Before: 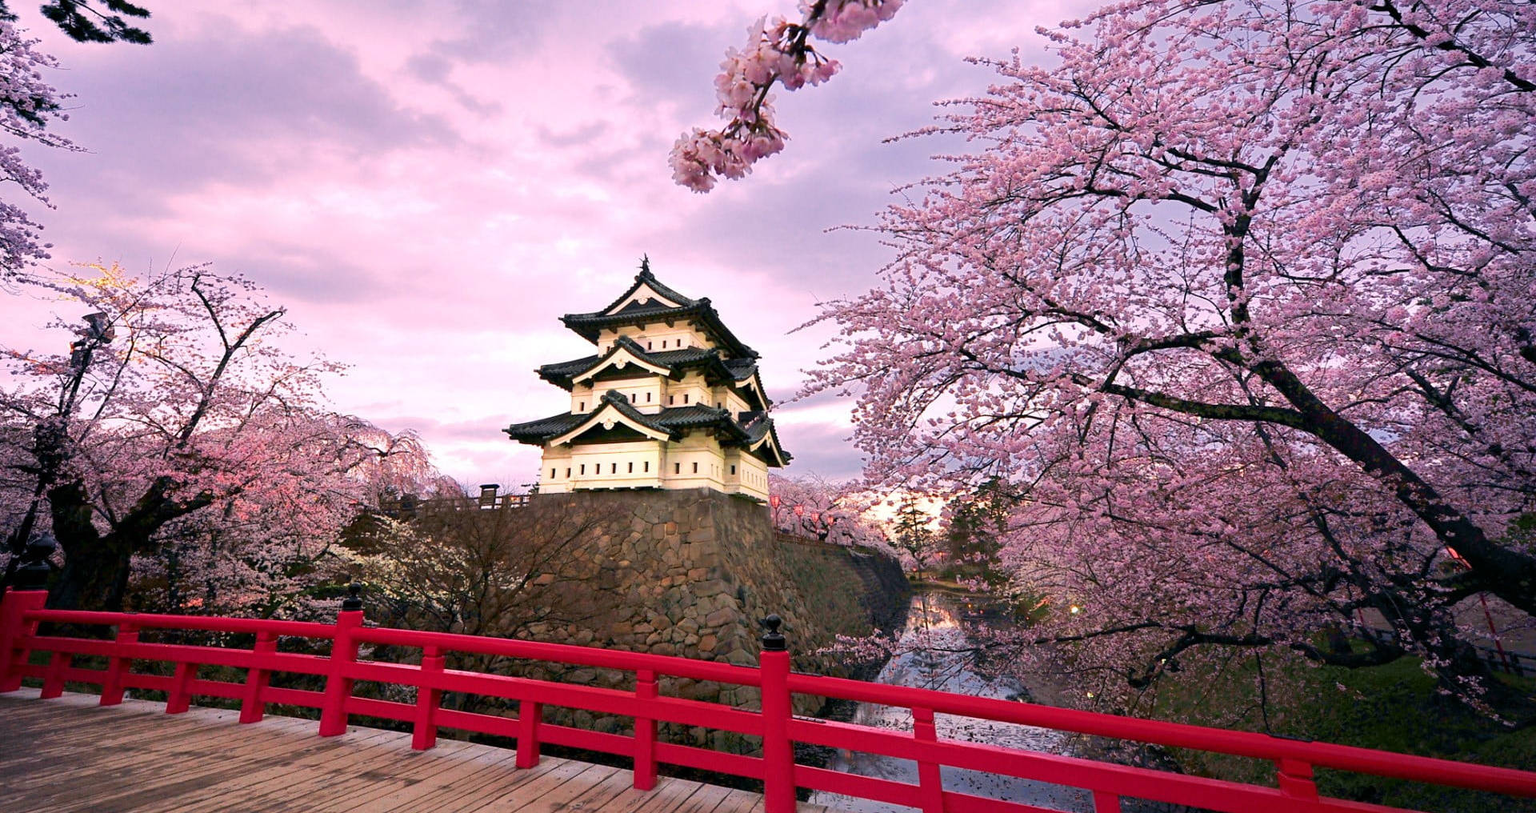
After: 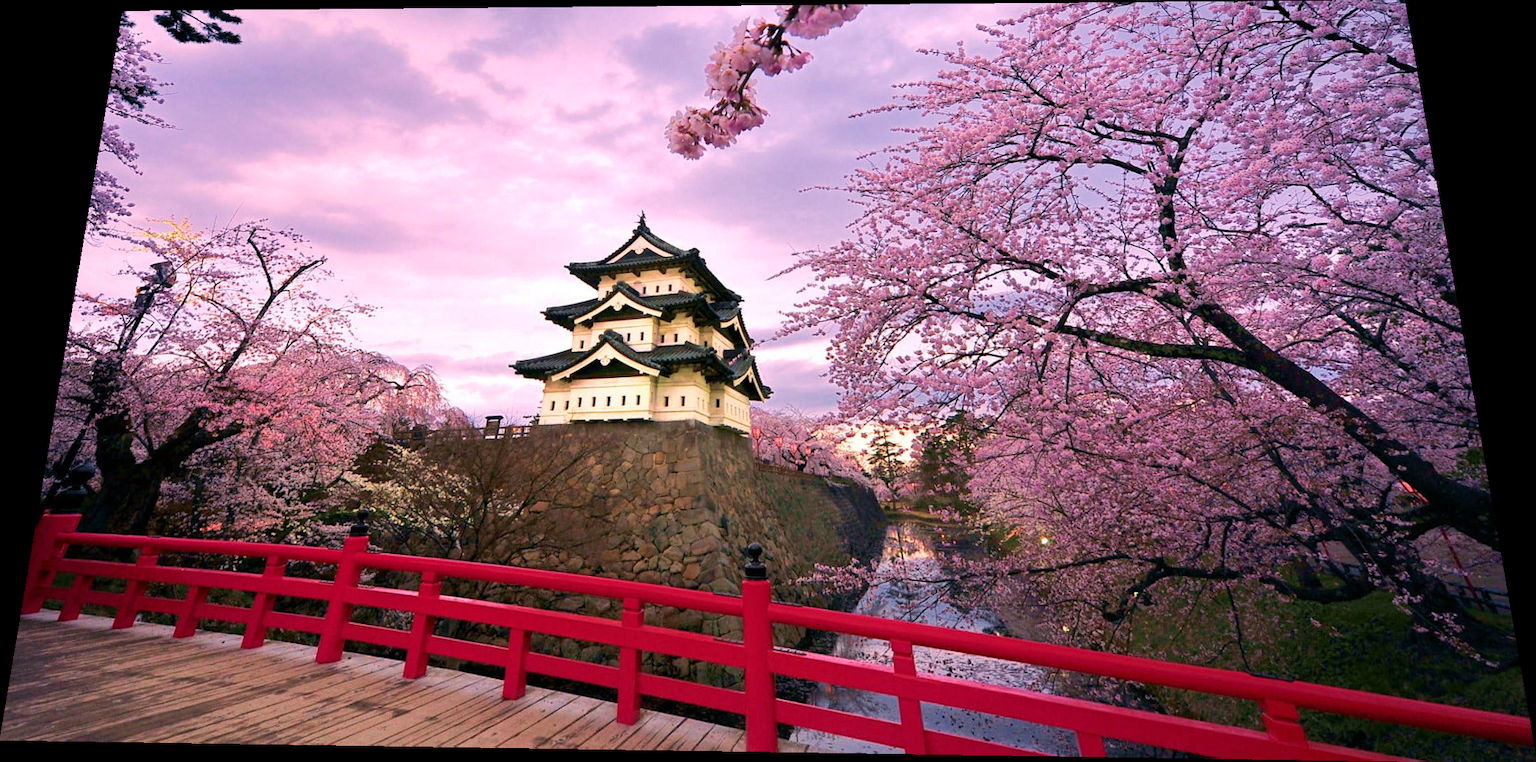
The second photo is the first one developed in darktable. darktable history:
rotate and perspective: rotation 0.128°, lens shift (vertical) -0.181, lens shift (horizontal) -0.044, shear 0.001, automatic cropping off
velvia: on, module defaults
